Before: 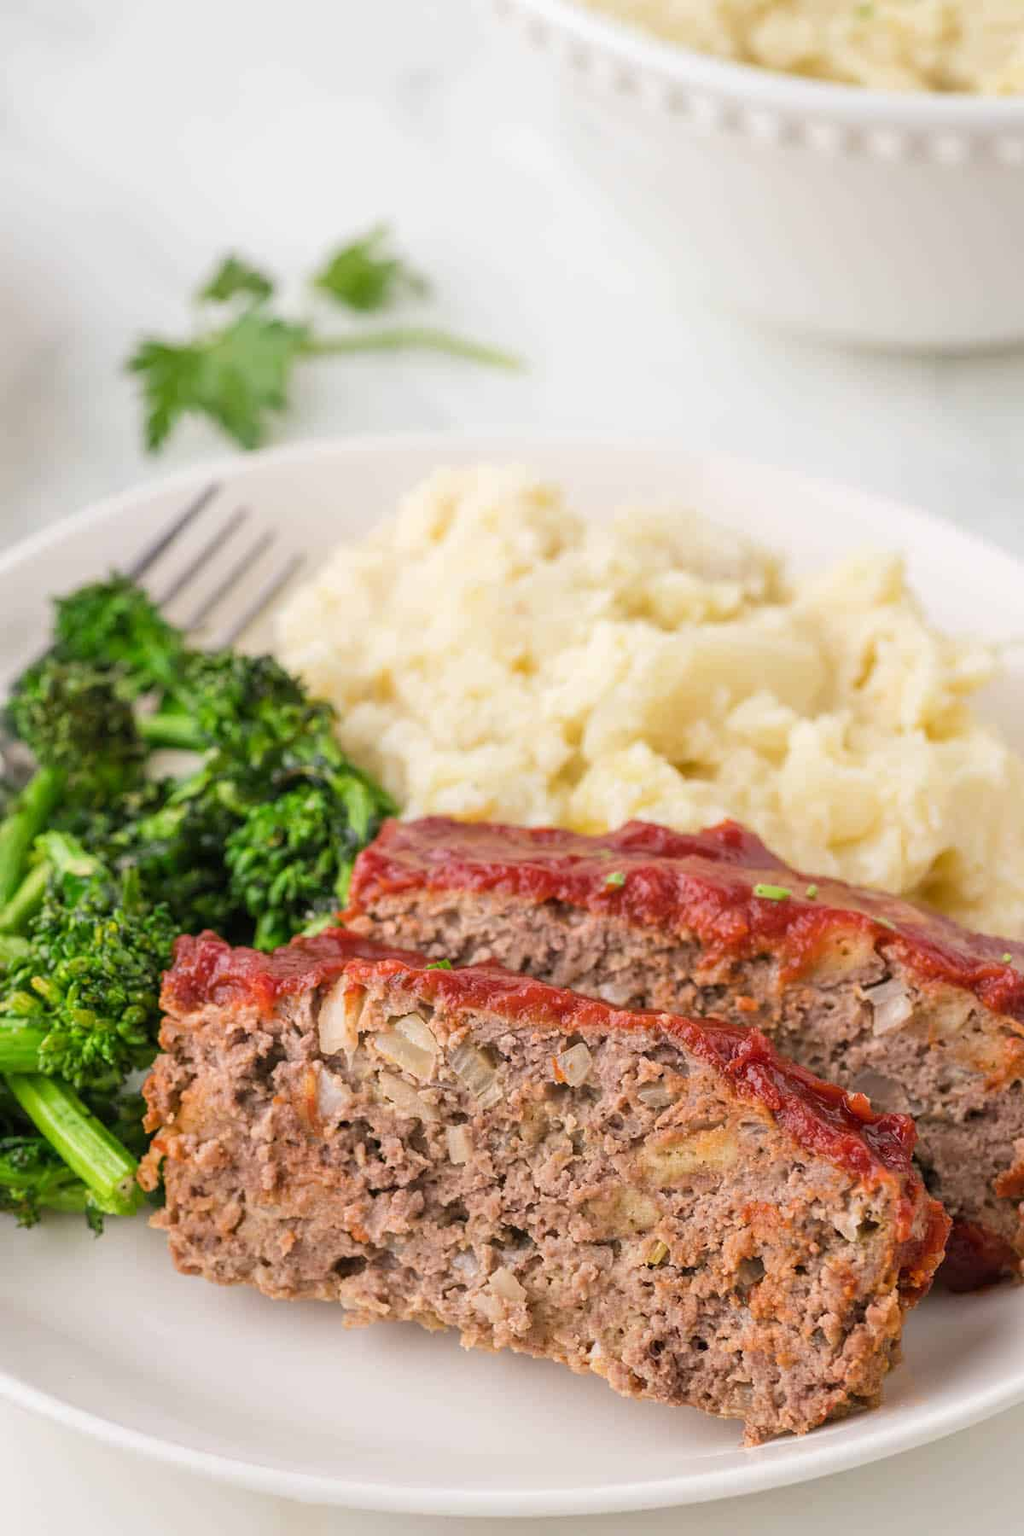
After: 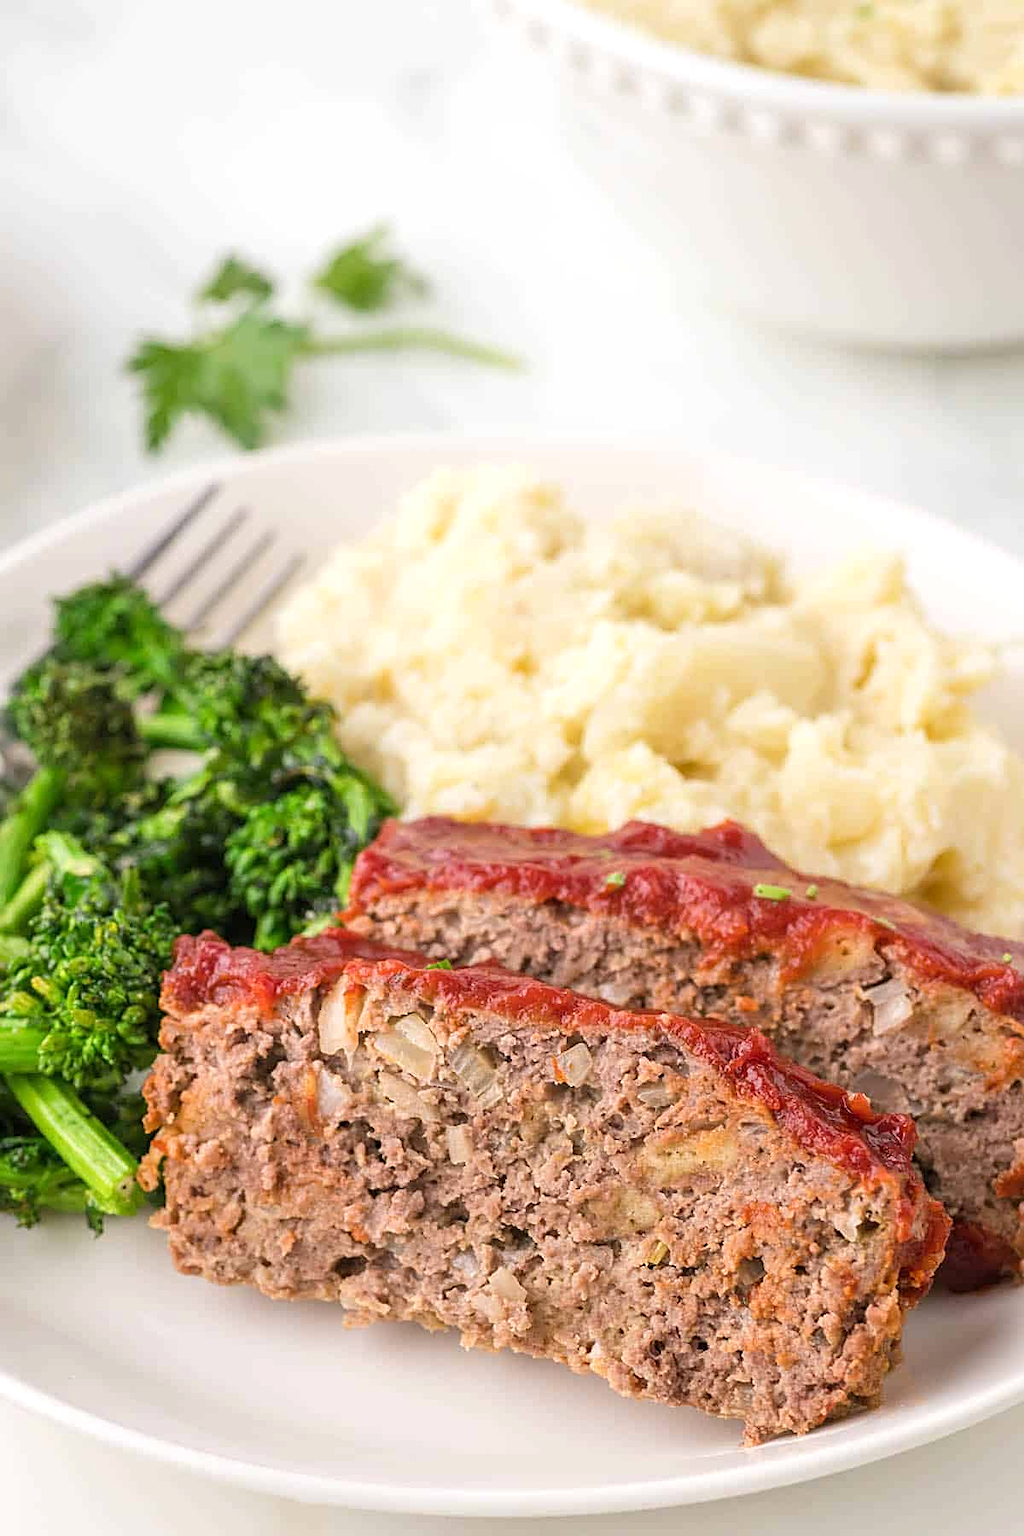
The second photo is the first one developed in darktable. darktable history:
exposure: exposure 0.217 EV, compensate highlight preservation false
sharpen: on, module defaults
